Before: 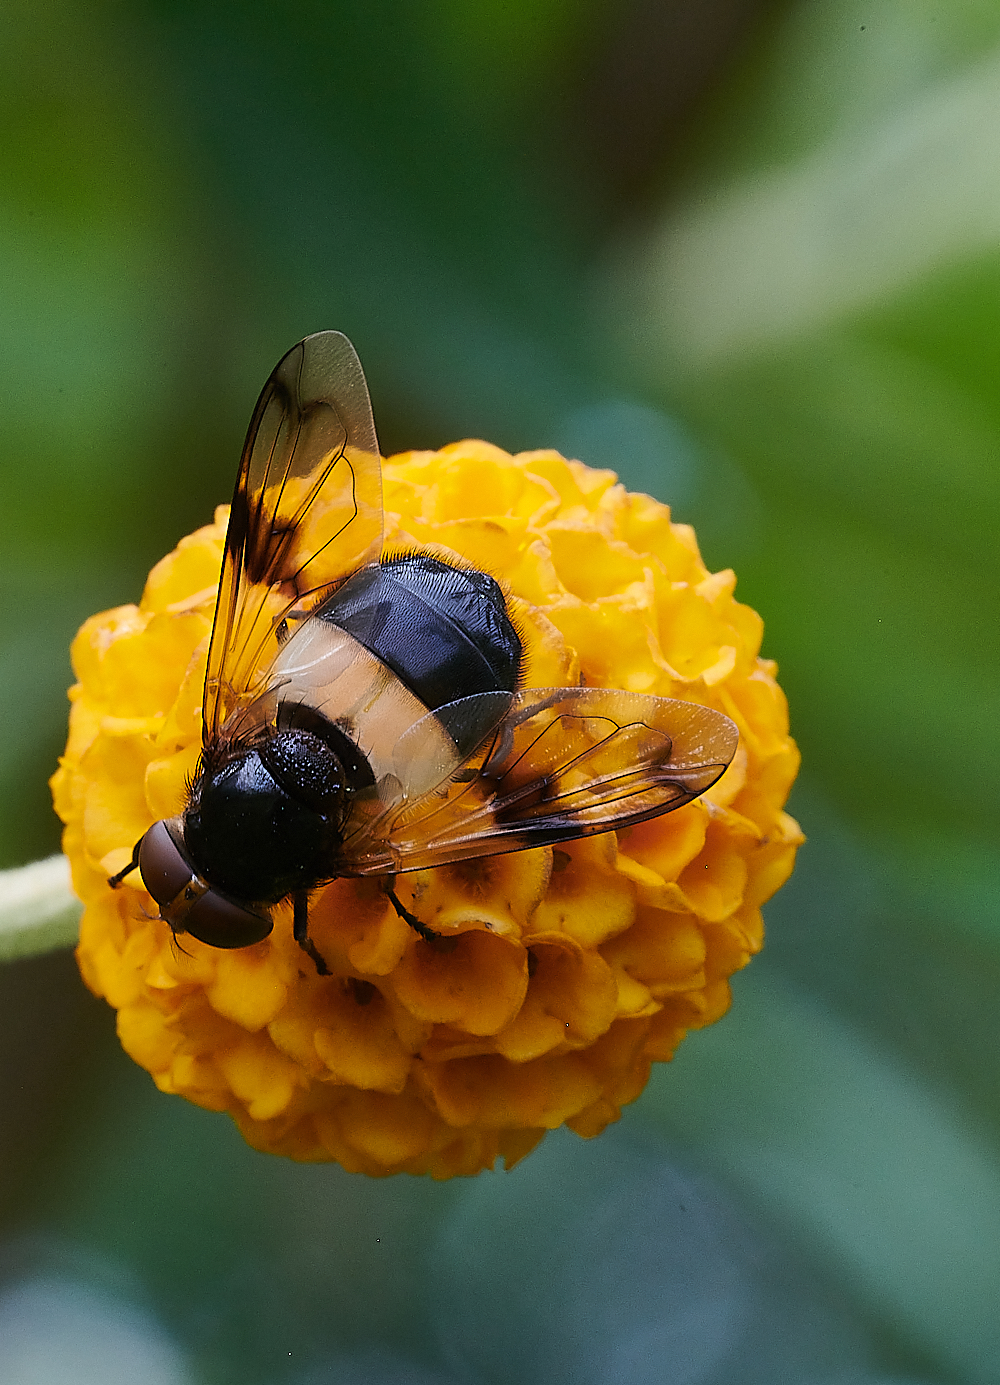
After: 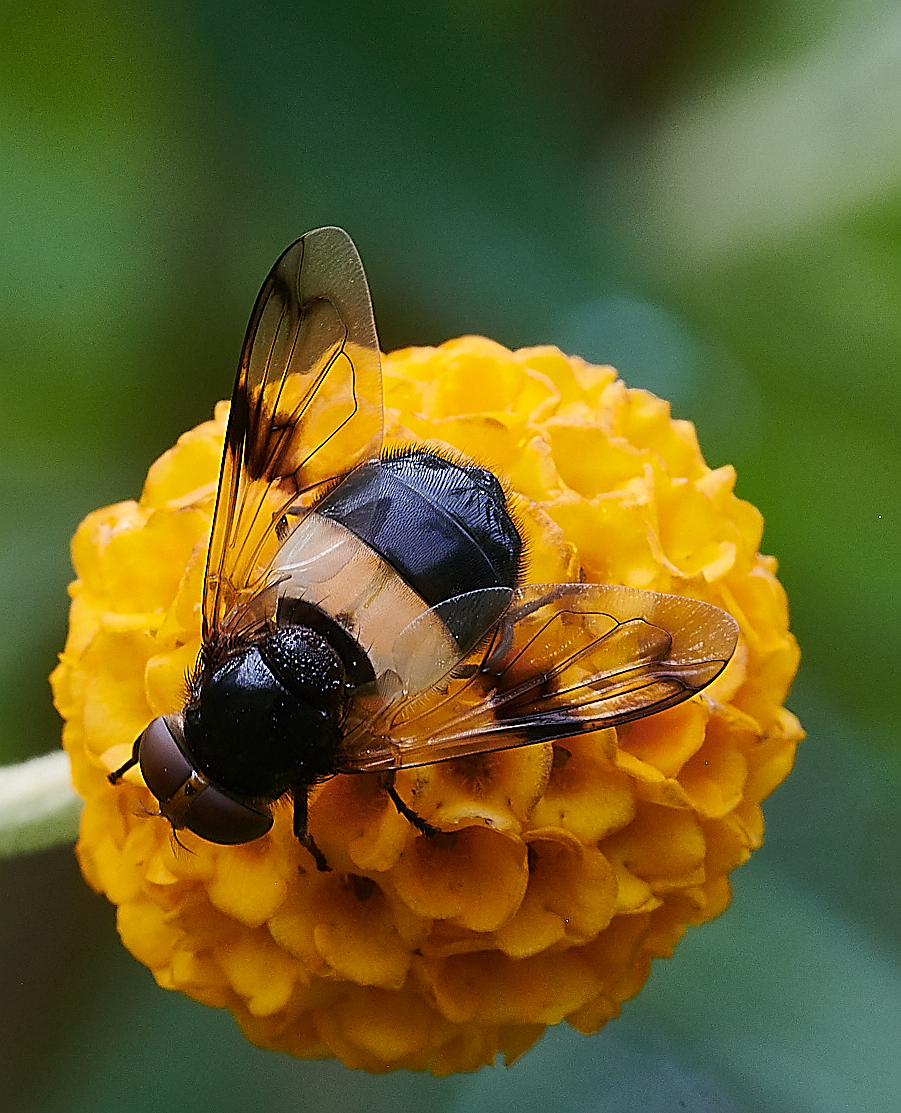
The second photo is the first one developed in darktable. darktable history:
sharpen: on, module defaults
crop: top 7.536%, right 9.891%, bottom 12.043%
